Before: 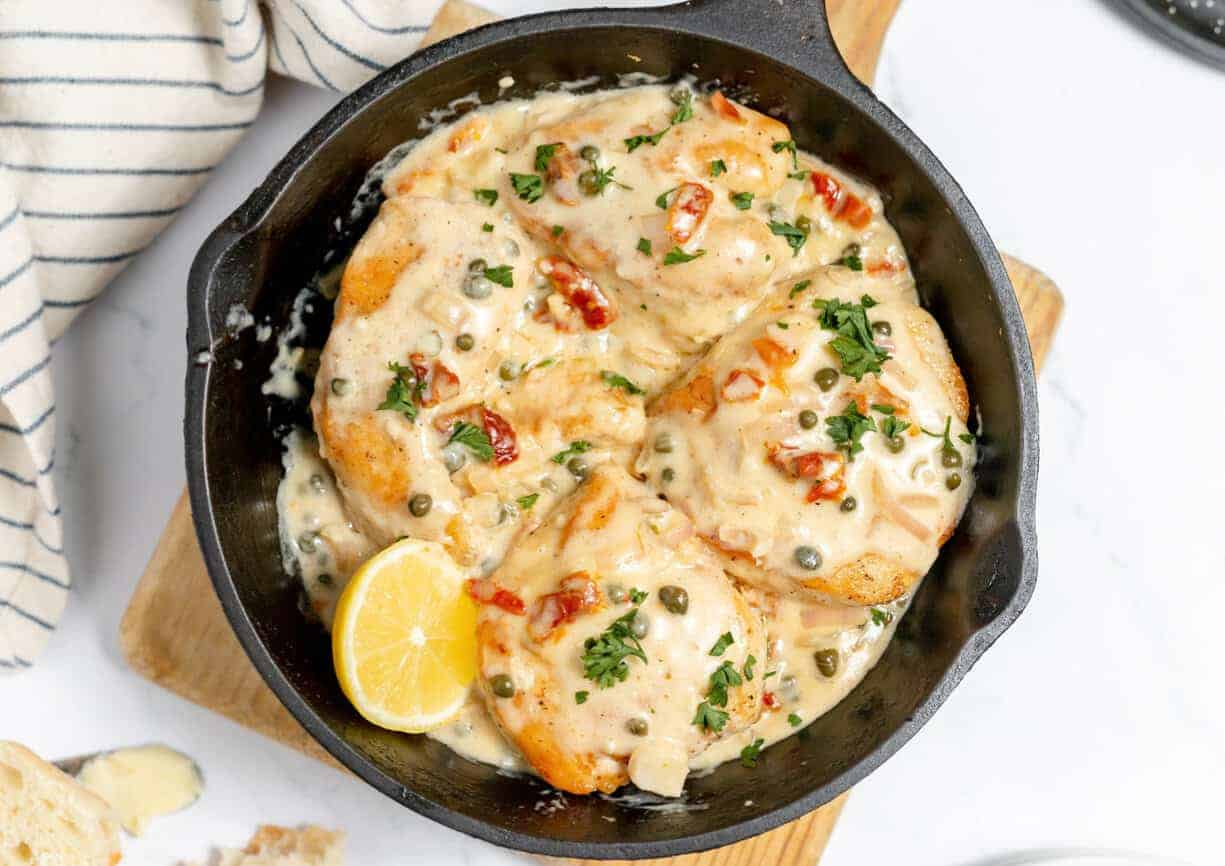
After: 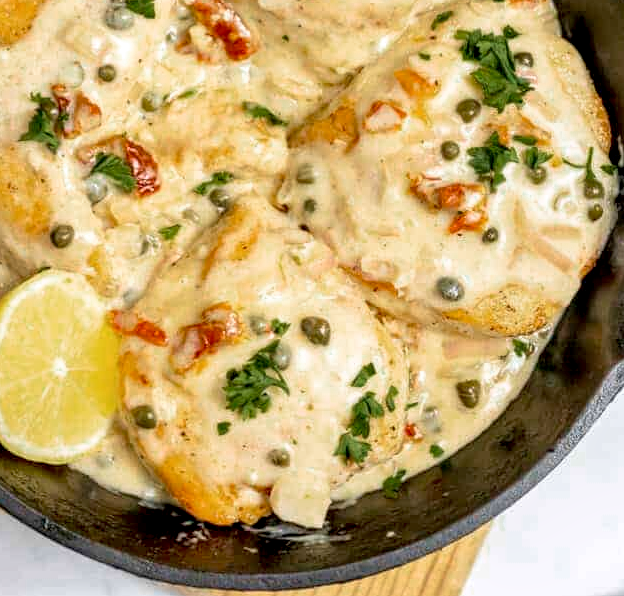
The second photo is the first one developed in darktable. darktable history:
crop and rotate: left 29.237%, top 31.152%, right 19.807%
tone equalizer: on, module defaults
exposure: black level correction 0.009, compensate highlight preservation false
local contrast: on, module defaults
color zones: curves: ch0 [(0, 0.558) (0.143, 0.548) (0.286, 0.447) (0.429, 0.259) (0.571, 0.5) (0.714, 0.5) (0.857, 0.593) (1, 0.558)]; ch1 [(0, 0.543) (0.01, 0.544) (0.12, 0.492) (0.248, 0.458) (0.5, 0.534) (0.748, 0.5) (0.99, 0.469) (1, 0.543)]; ch2 [(0, 0.507) (0.143, 0.522) (0.286, 0.505) (0.429, 0.5) (0.571, 0.5) (0.714, 0.5) (0.857, 0.5) (1, 0.507)]
velvia: on, module defaults
